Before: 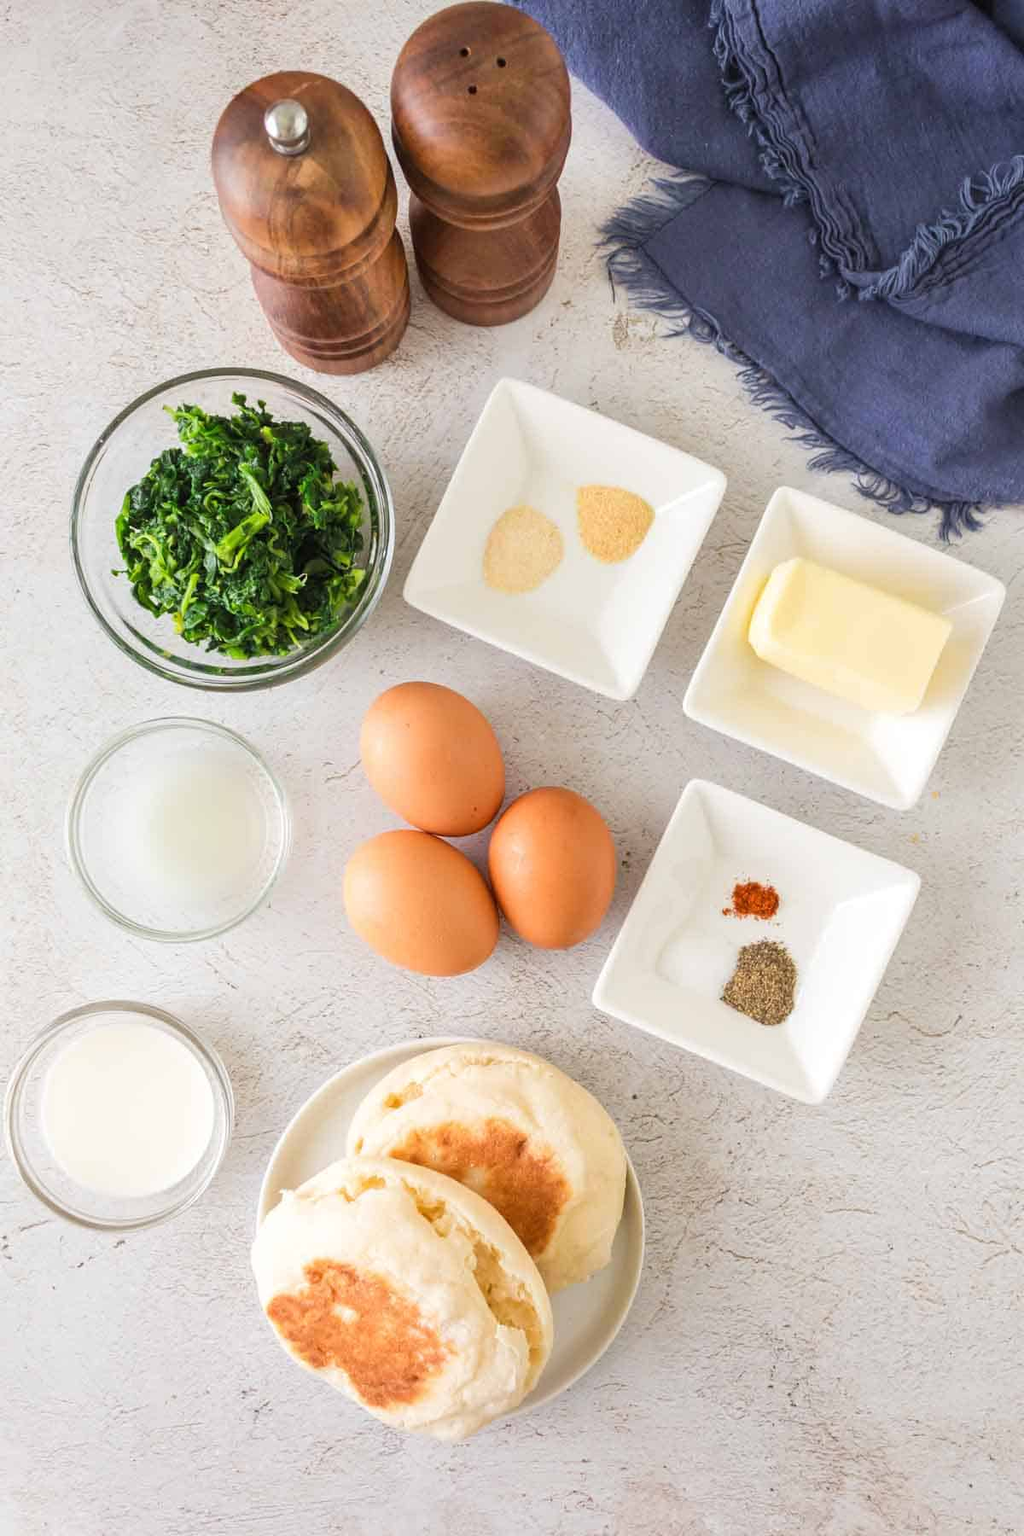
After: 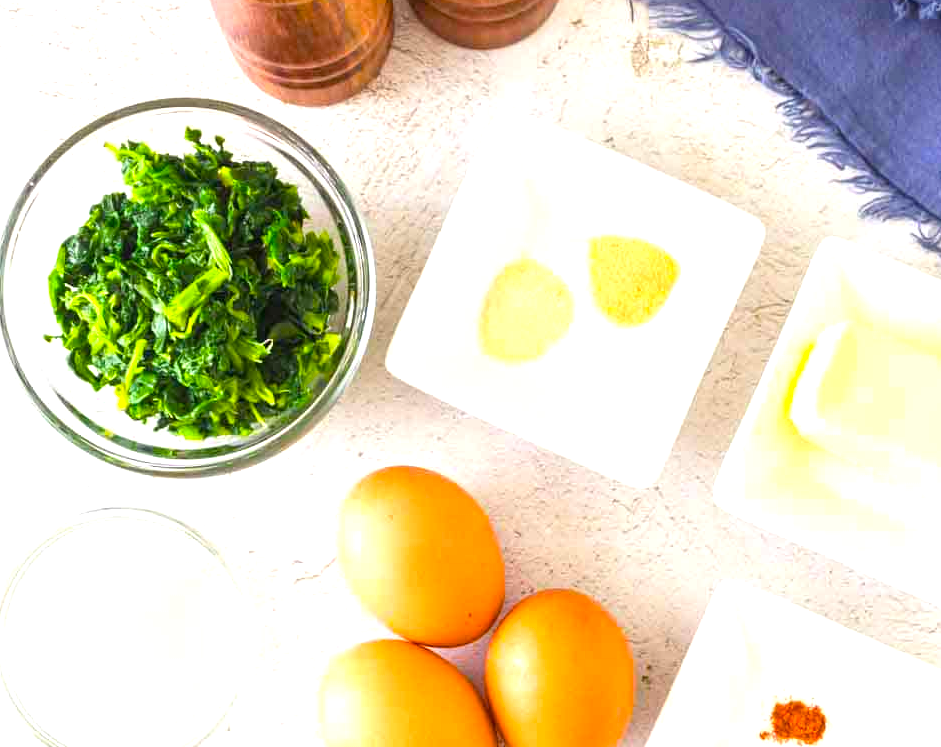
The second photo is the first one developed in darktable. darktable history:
color balance rgb: shadows lift › chroma 2.943%, shadows lift › hue 278.03°, linear chroma grading › global chroma 14.92%, perceptual saturation grading › global saturation 25.214%
crop: left 7.268%, top 18.519%, right 14.286%, bottom 39.951%
exposure: black level correction 0, exposure 0.898 EV, compensate highlight preservation false
